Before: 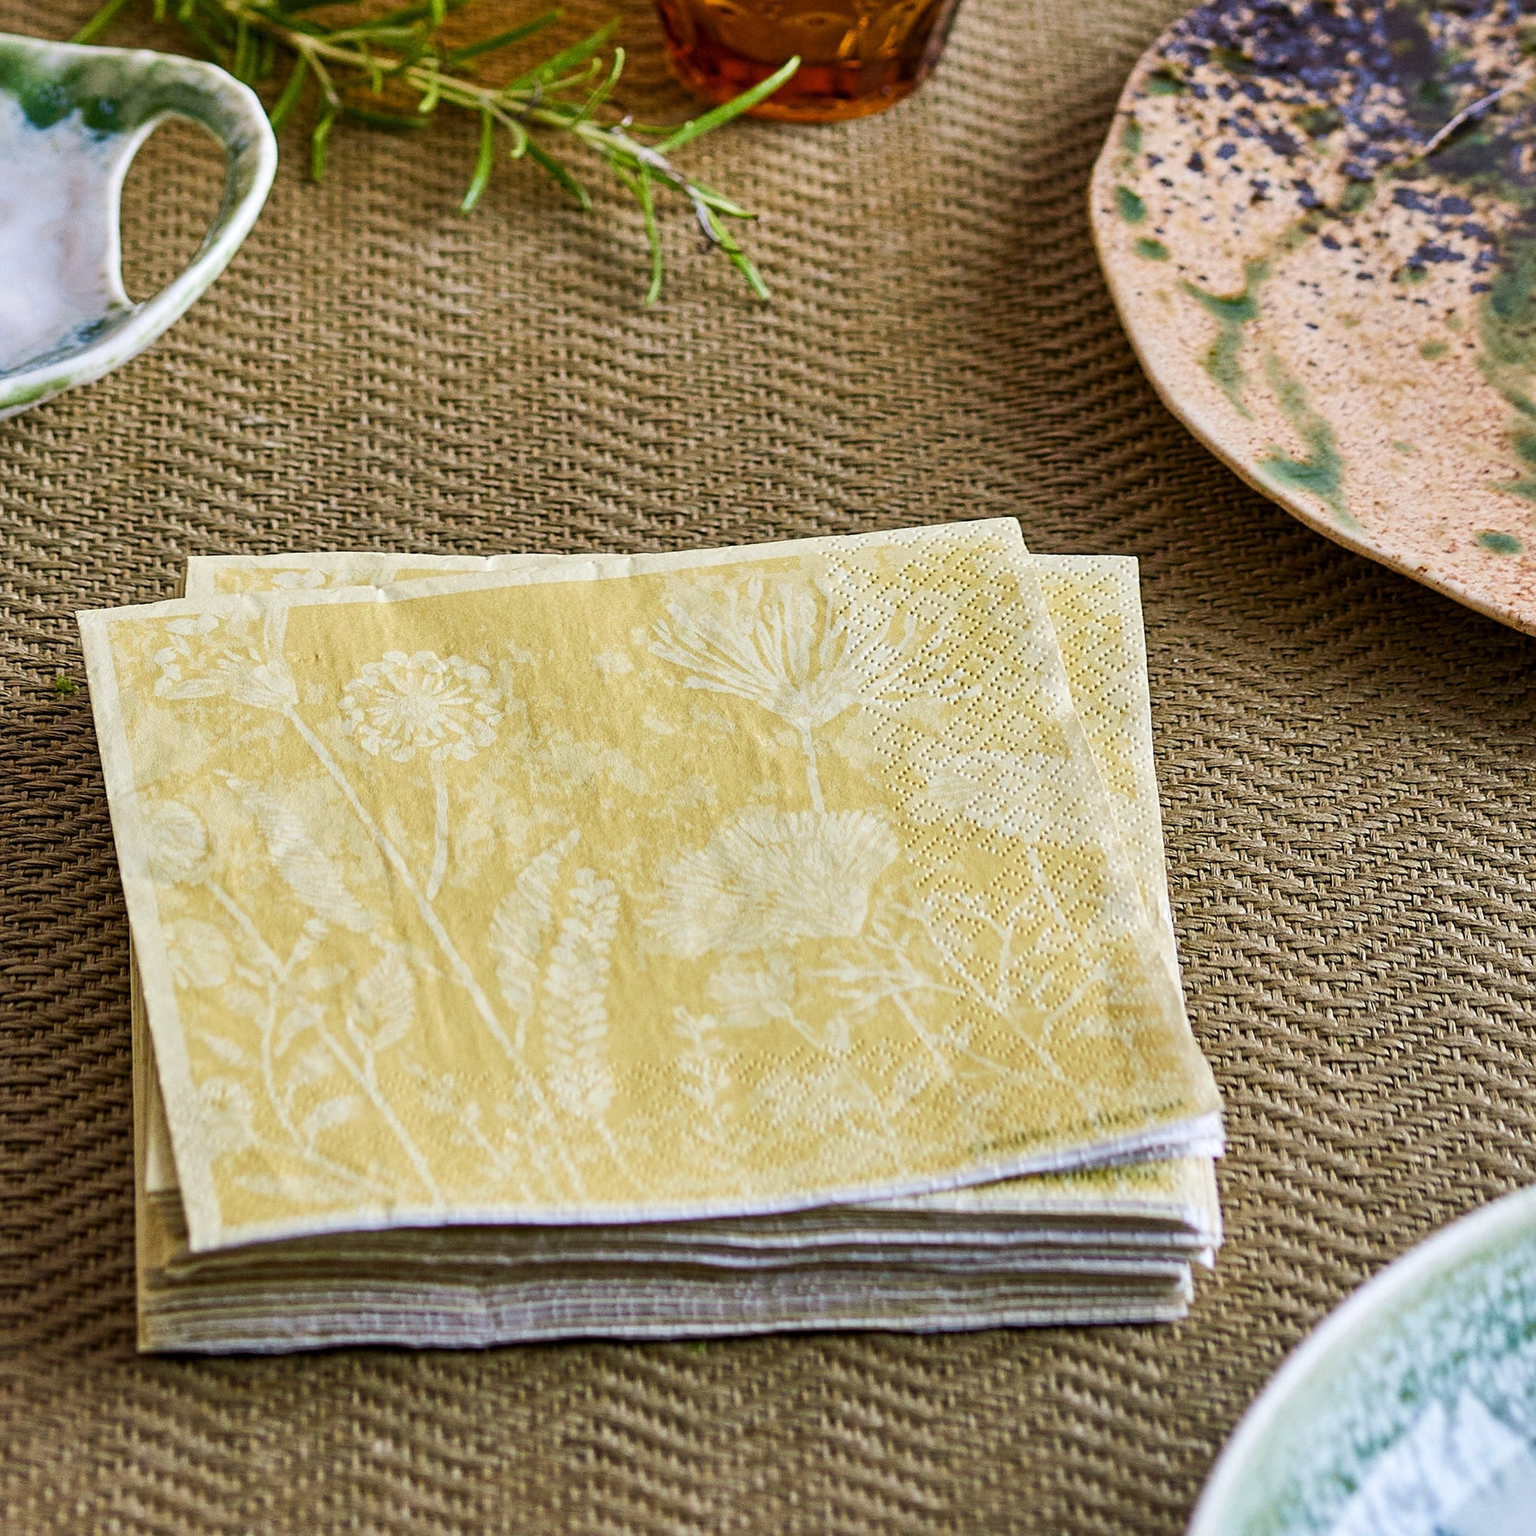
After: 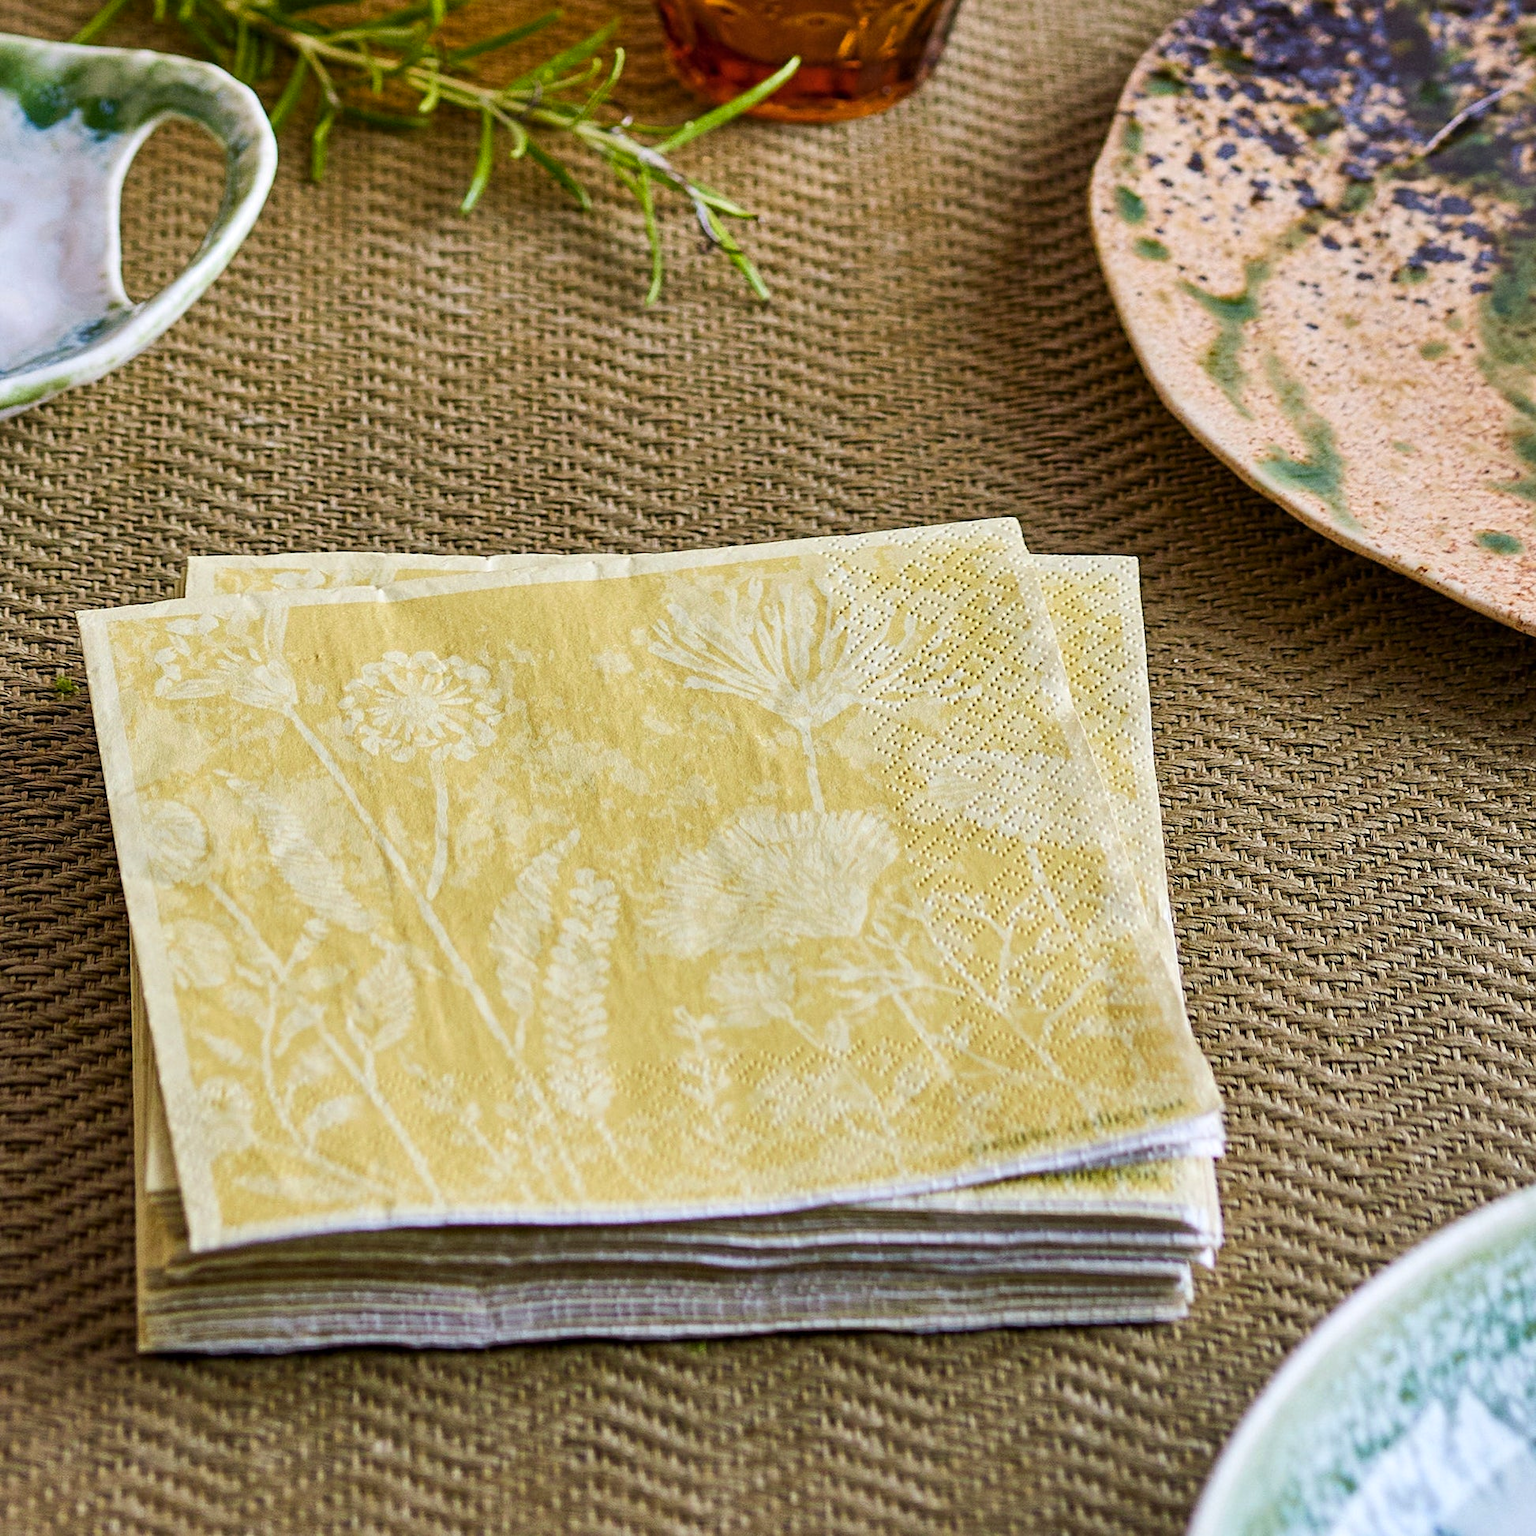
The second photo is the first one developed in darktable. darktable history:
color zones: curves: ch0 [(0, 0.5) (0.125, 0.4) (0.25, 0.5) (0.375, 0.4) (0.5, 0.4) (0.625, 0.35) (0.75, 0.35) (0.875, 0.5)]; ch1 [(0, 0.35) (0.125, 0.45) (0.25, 0.35) (0.375, 0.35) (0.5, 0.35) (0.625, 0.35) (0.75, 0.45) (0.875, 0.35)]; ch2 [(0, 0.6) (0.125, 0.5) (0.25, 0.5) (0.375, 0.6) (0.5, 0.6) (0.625, 0.5) (0.75, 0.5) (0.875, 0.5)], mix -131.05%
